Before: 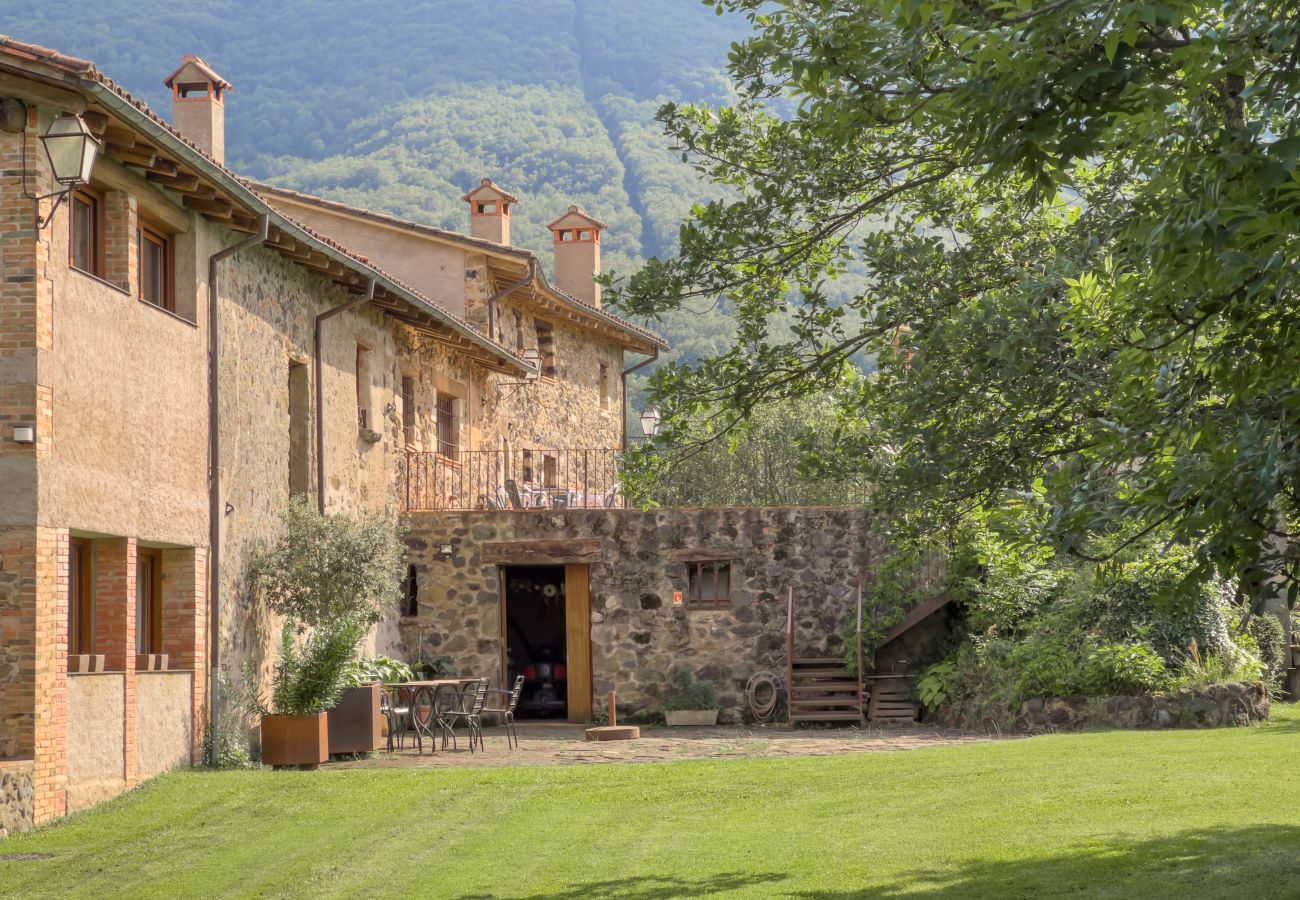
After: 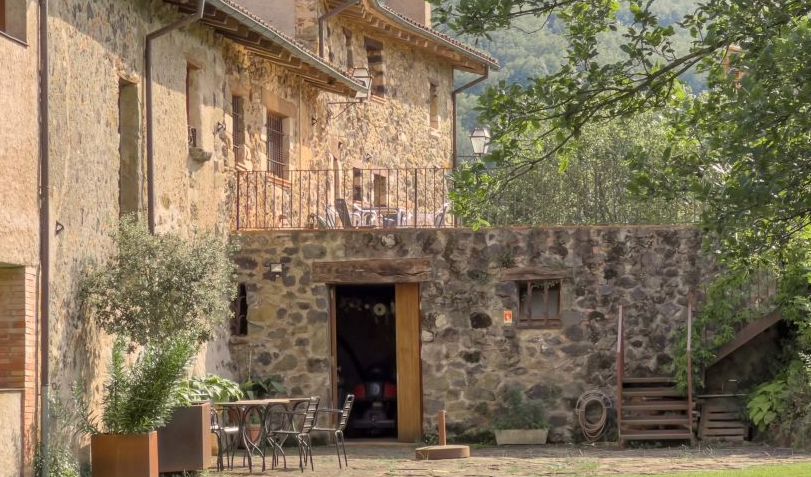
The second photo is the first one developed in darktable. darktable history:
crop: left 13.126%, top 31.223%, right 24.433%, bottom 15.756%
